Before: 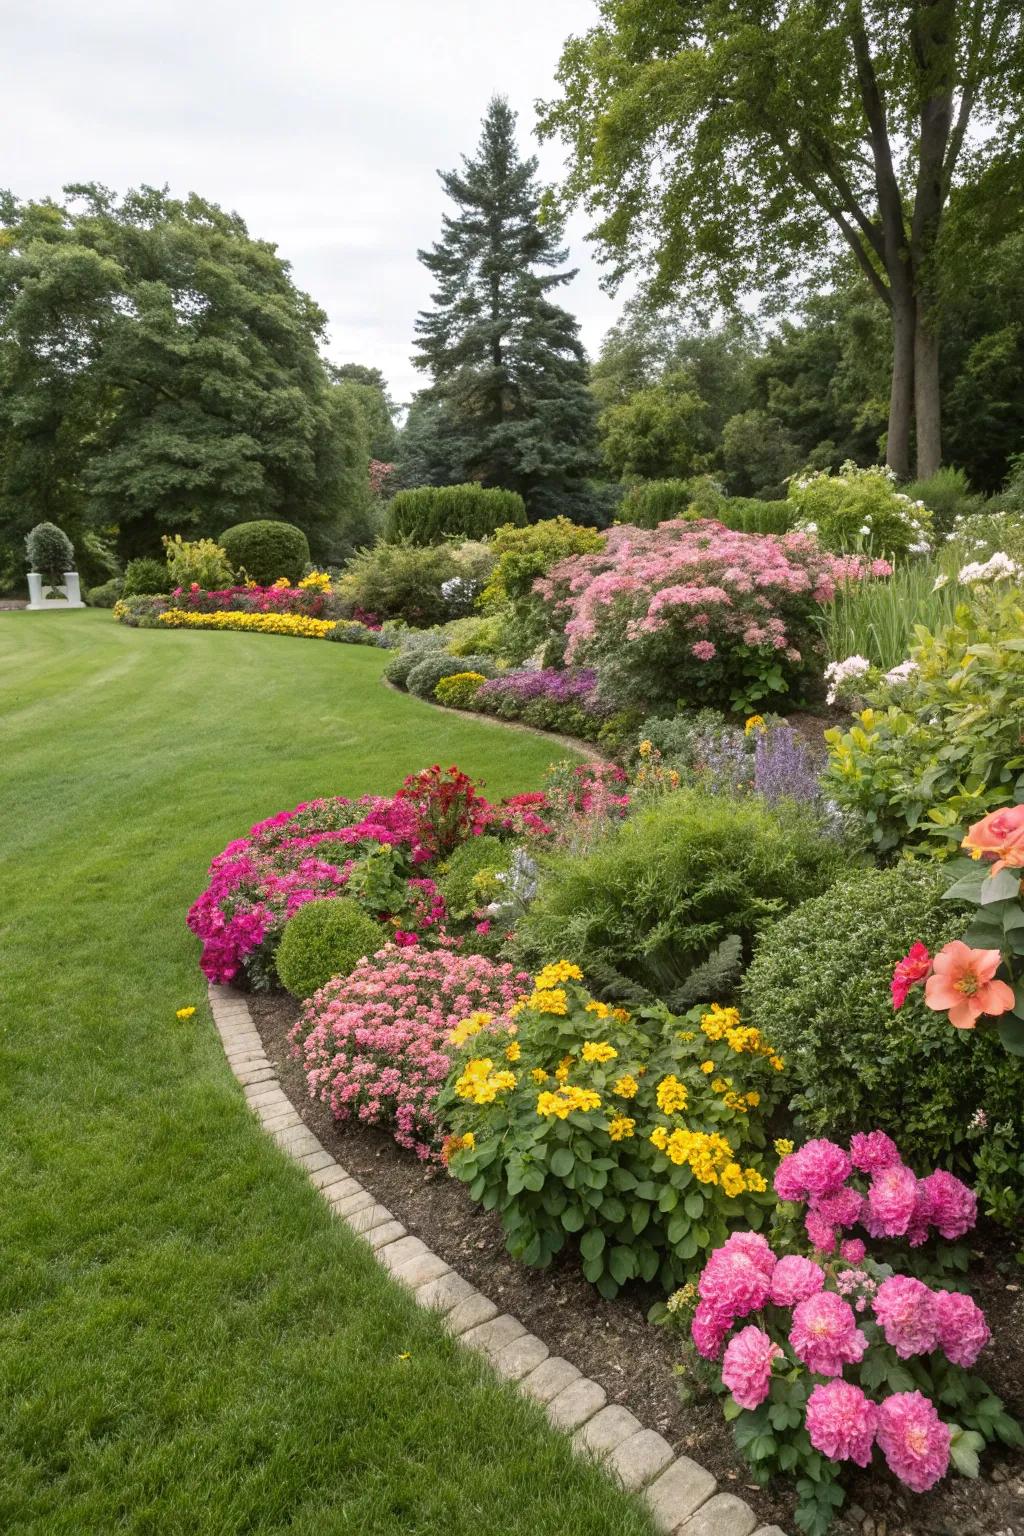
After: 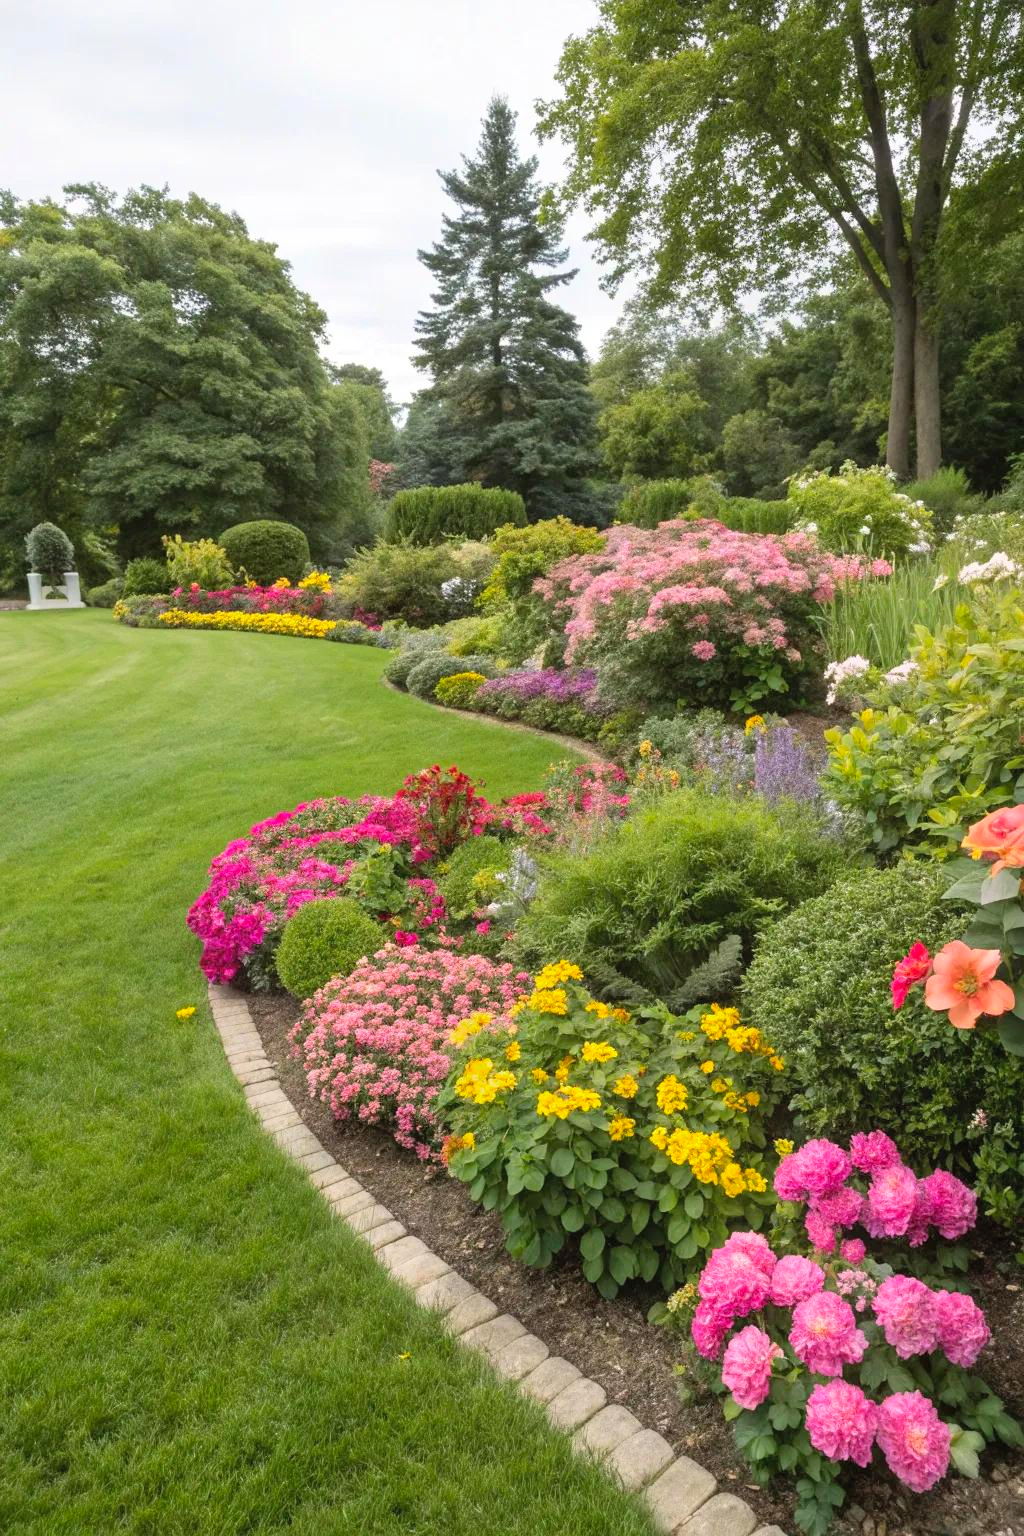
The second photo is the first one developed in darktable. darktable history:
contrast brightness saturation: brightness 0.094, saturation 0.19
